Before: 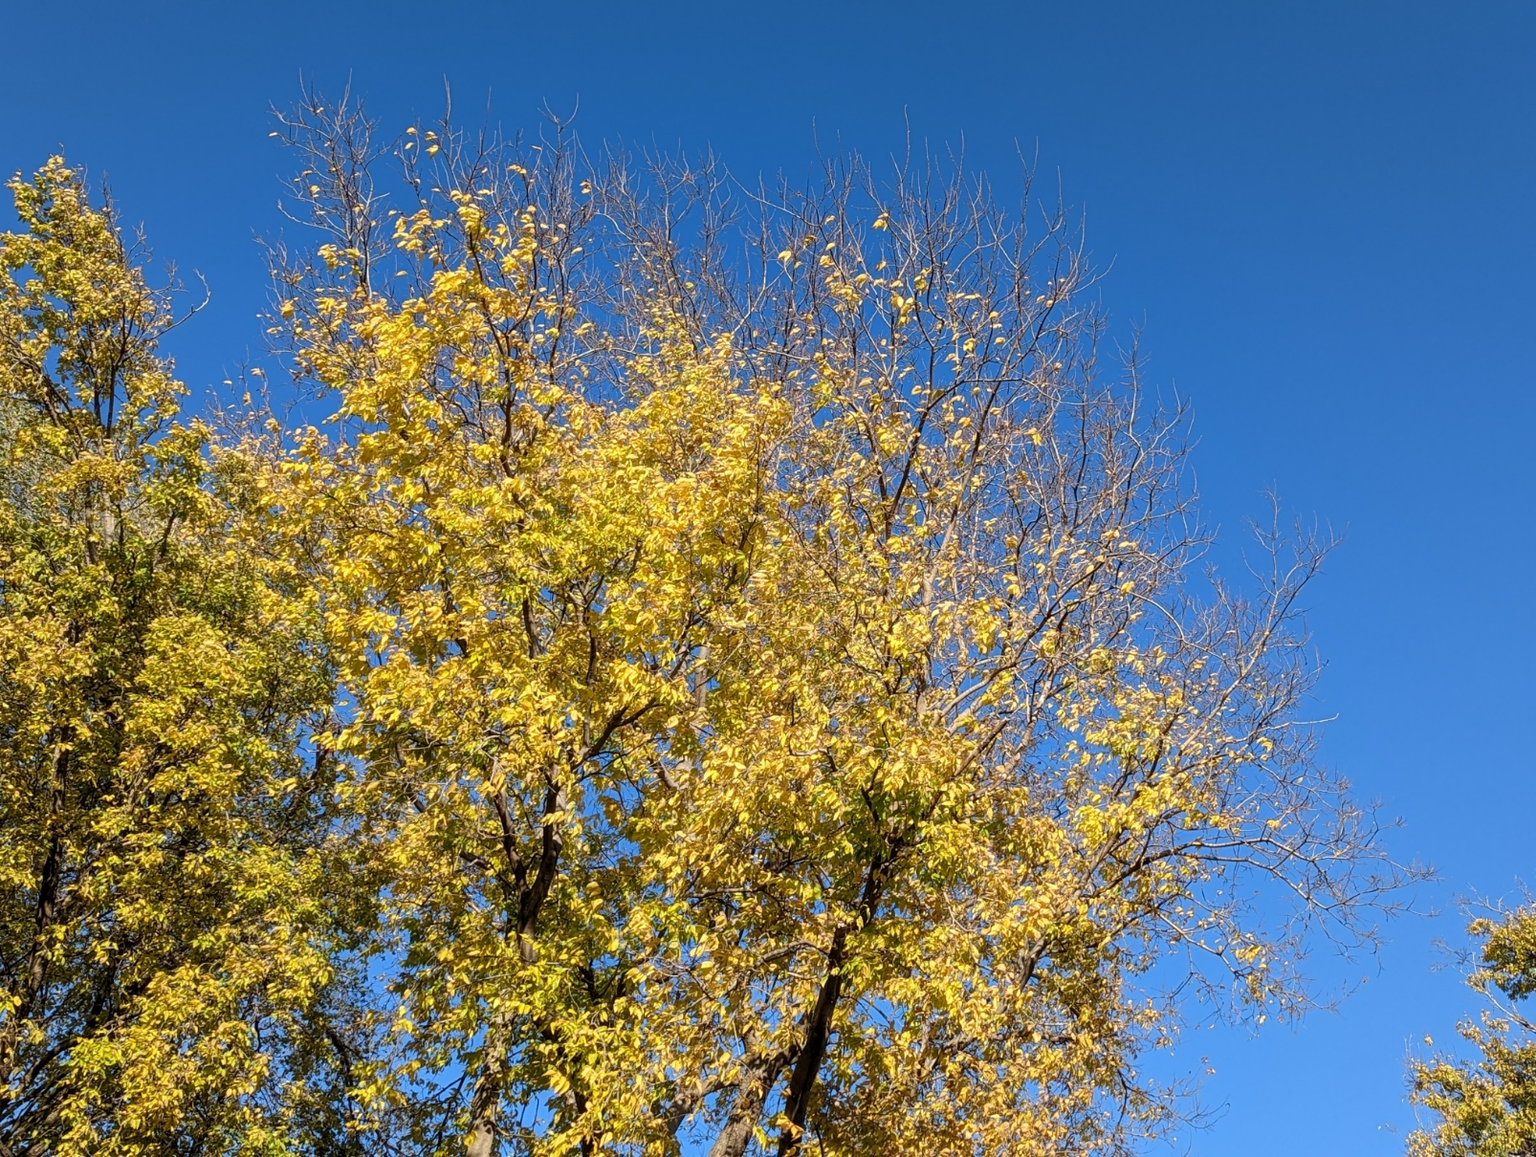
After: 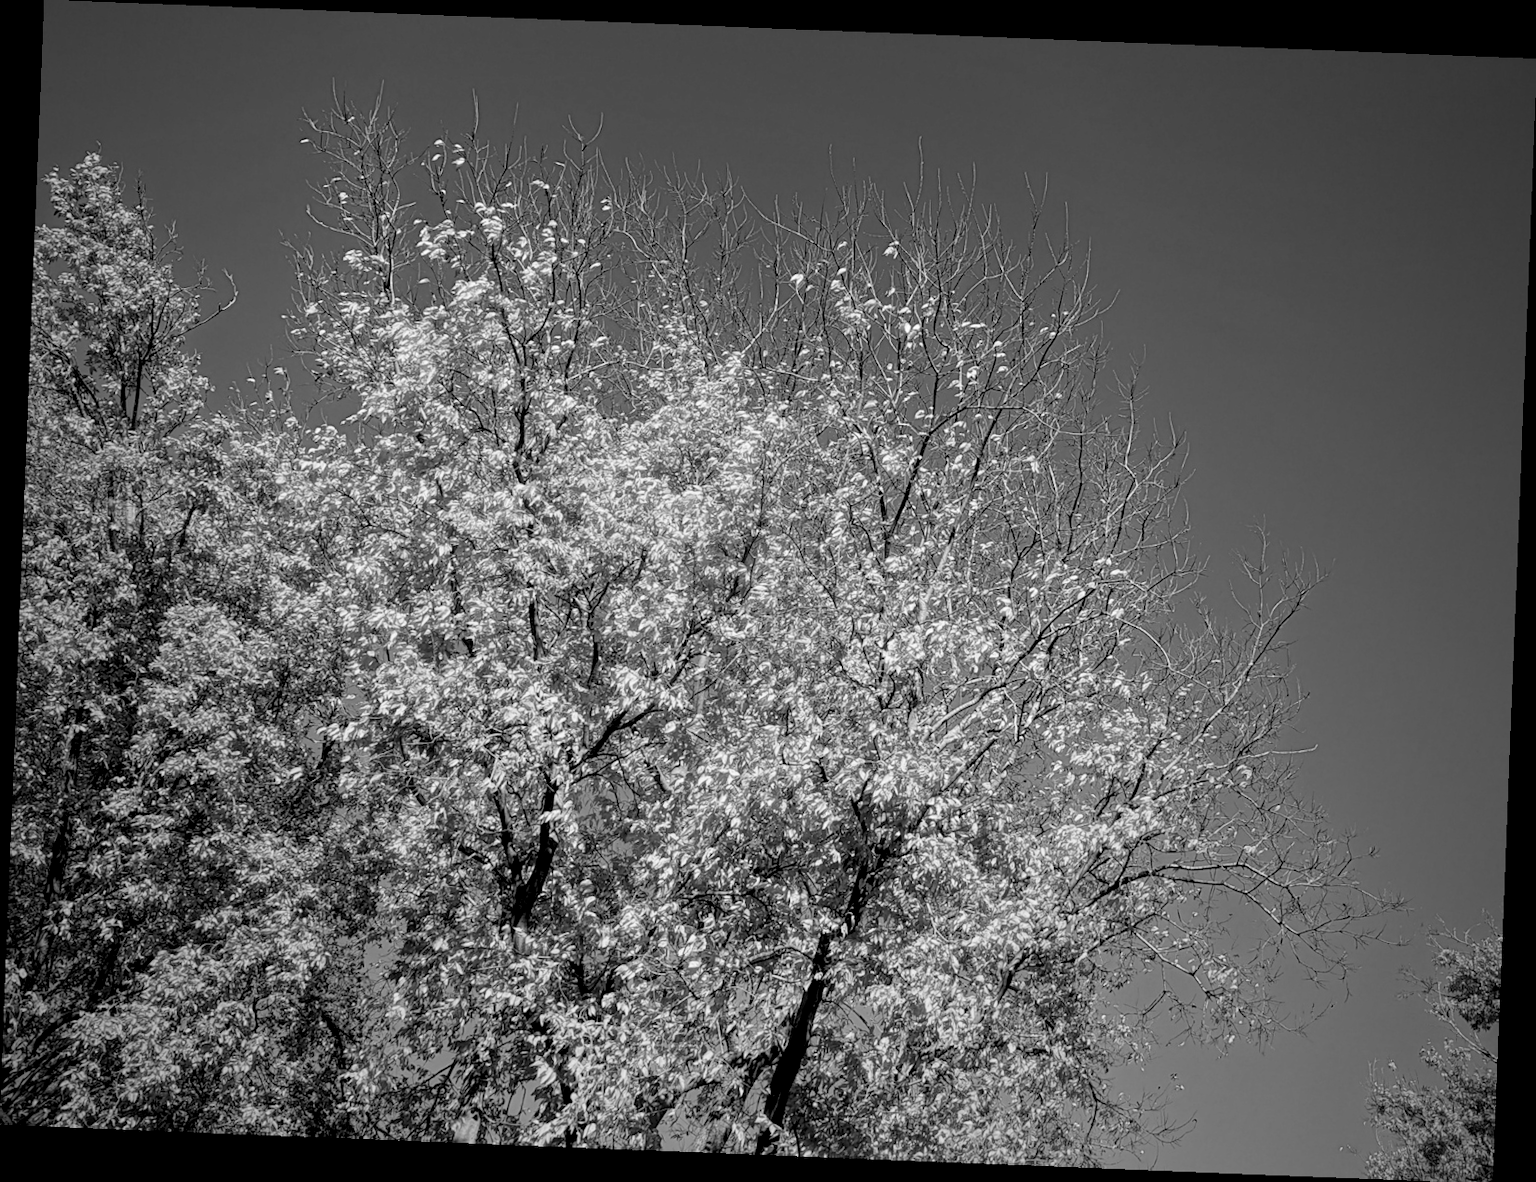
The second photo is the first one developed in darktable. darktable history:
monochrome: on, module defaults
haze removal: strength 0.42, compatibility mode true, adaptive false
exposure: black level correction 0.011, compensate highlight preservation false
rotate and perspective: rotation 2.27°, automatic cropping off
vignetting: fall-off start 72.14%, fall-off radius 108.07%, brightness -0.713, saturation -0.488, center (-0.054, -0.359), width/height ratio 0.729
